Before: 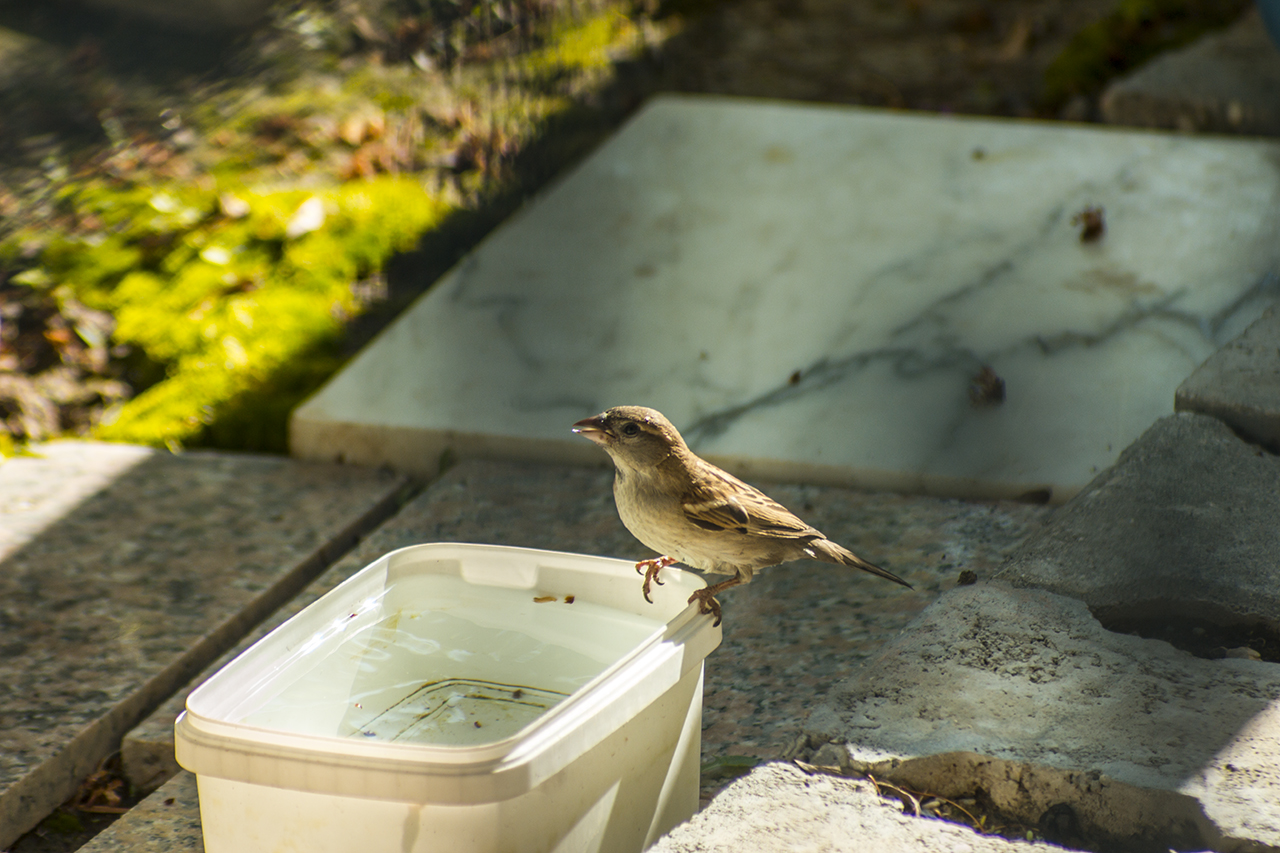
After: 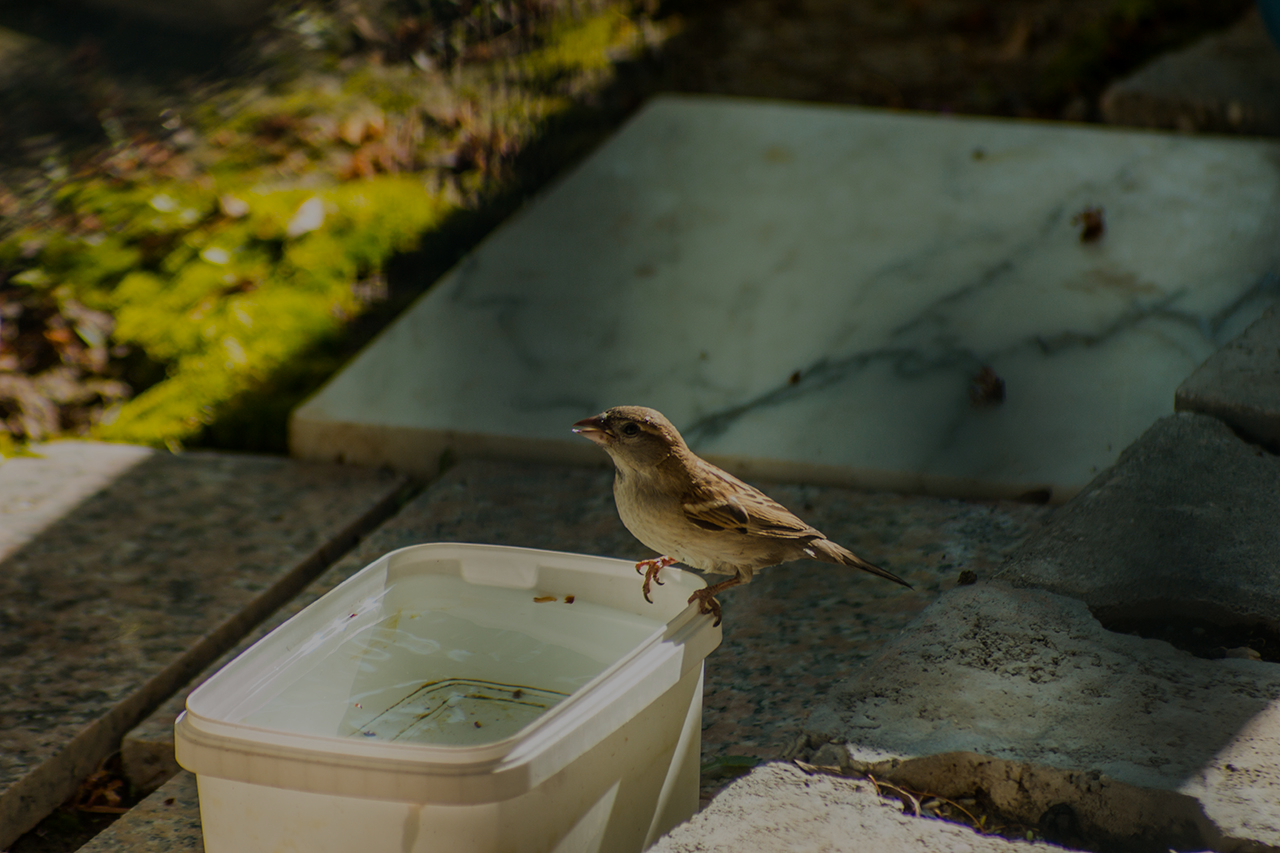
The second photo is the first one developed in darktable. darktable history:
exposure: exposure -1.397 EV, compensate highlight preservation false
